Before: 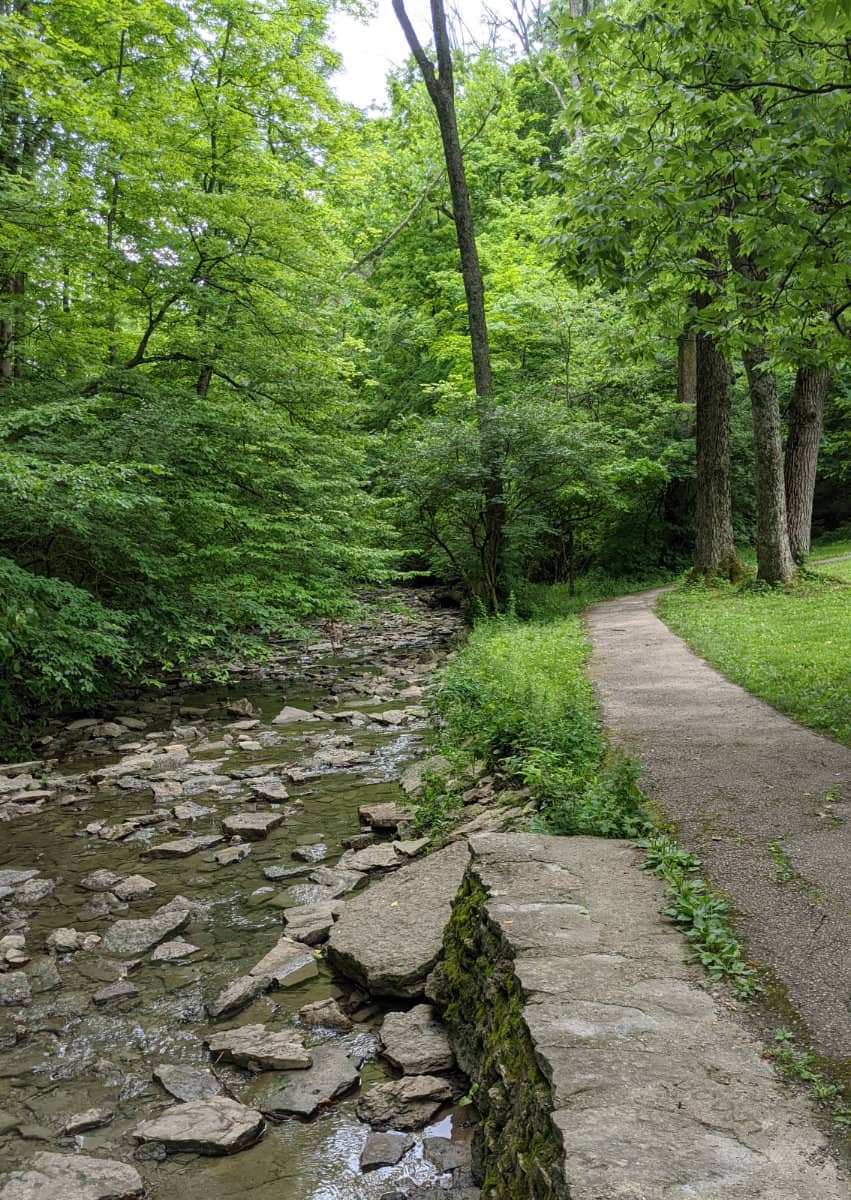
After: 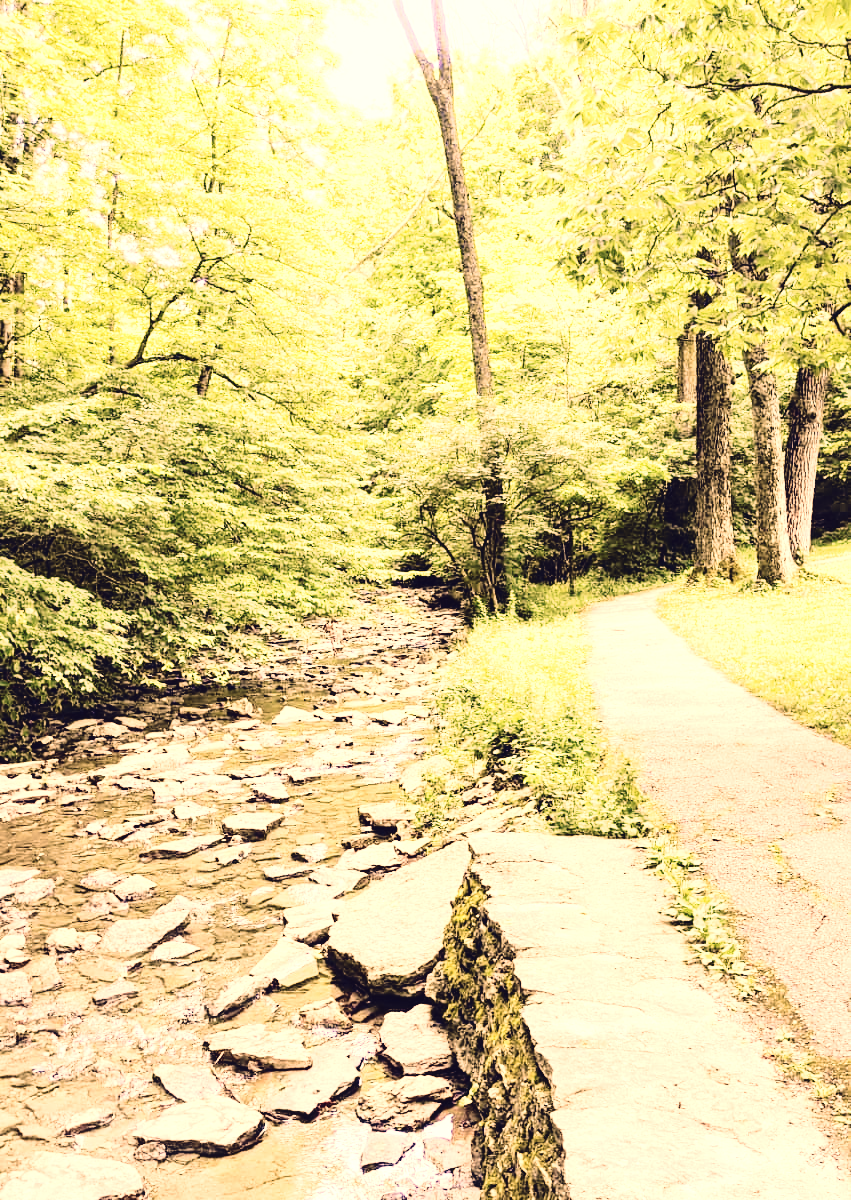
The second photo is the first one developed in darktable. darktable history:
color correction: highlights a* 19.59, highlights b* 27.49, shadows a* 3.46, shadows b* -17.28, saturation 0.73
base curve: curves: ch0 [(0, 0) (0.028, 0.03) (0.121, 0.232) (0.46, 0.748) (0.859, 0.968) (1, 1)], preserve colors none
levels: mode automatic
exposure: black level correction 0, exposure 1.75 EV, compensate exposure bias true, compensate highlight preservation false
velvia: strength 36.57%
tone curve: curves: ch0 [(0, 0.036) (0.119, 0.115) (0.461, 0.479) (0.715, 0.767) (0.817, 0.865) (1, 0.998)]; ch1 [(0, 0) (0.377, 0.416) (0.44, 0.478) (0.487, 0.498) (0.514, 0.525) (0.538, 0.552) (0.67, 0.688) (1, 1)]; ch2 [(0, 0) (0.38, 0.405) (0.463, 0.445) (0.492, 0.486) (0.524, 0.541) (0.578, 0.59) (0.653, 0.658) (1, 1)], color space Lab, independent channels, preserve colors none
tone equalizer: -8 EV -0.417 EV, -7 EV -0.389 EV, -6 EV -0.333 EV, -5 EV -0.222 EV, -3 EV 0.222 EV, -2 EV 0.333 EV, -1 EV 0.389 EV, +0 EV 0.417 EV, edges refinement/feathering 500, mask exposure compensation -1.57 EV, preserve details no
rgb curve: curves: ch0 [(0, 0) (0.136, 0.078) (0.262, 0.245) (0.414, 0.42) (1, 1)], compensate middle gray true, preserve colors basic power
